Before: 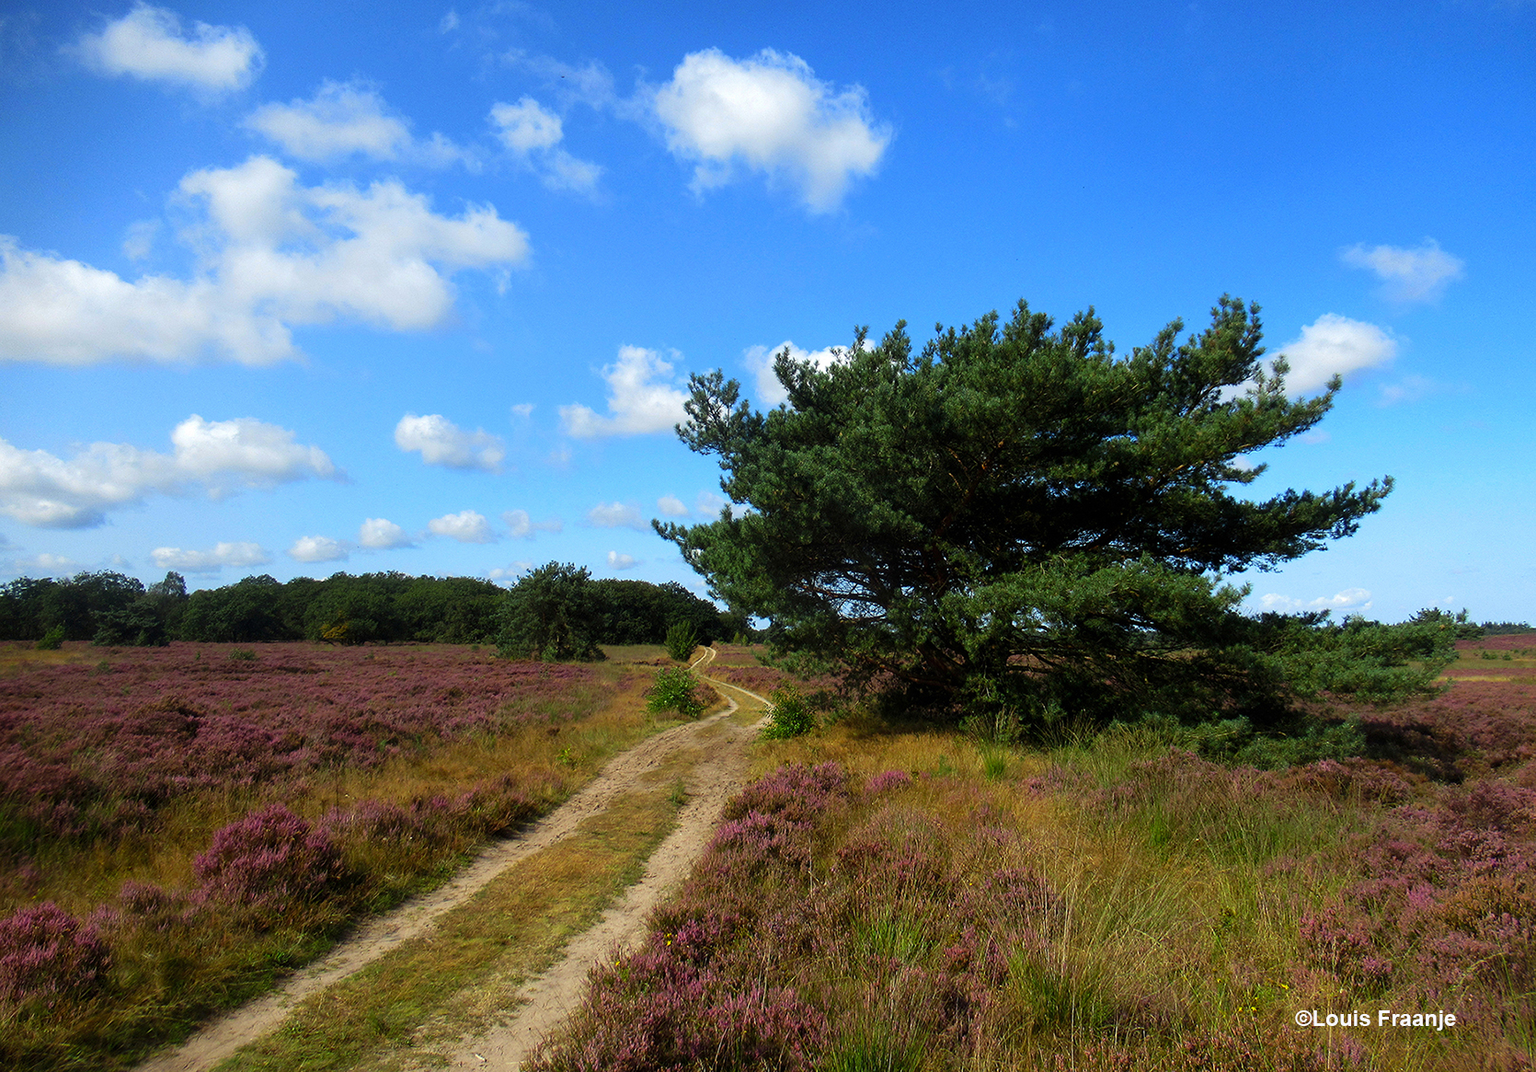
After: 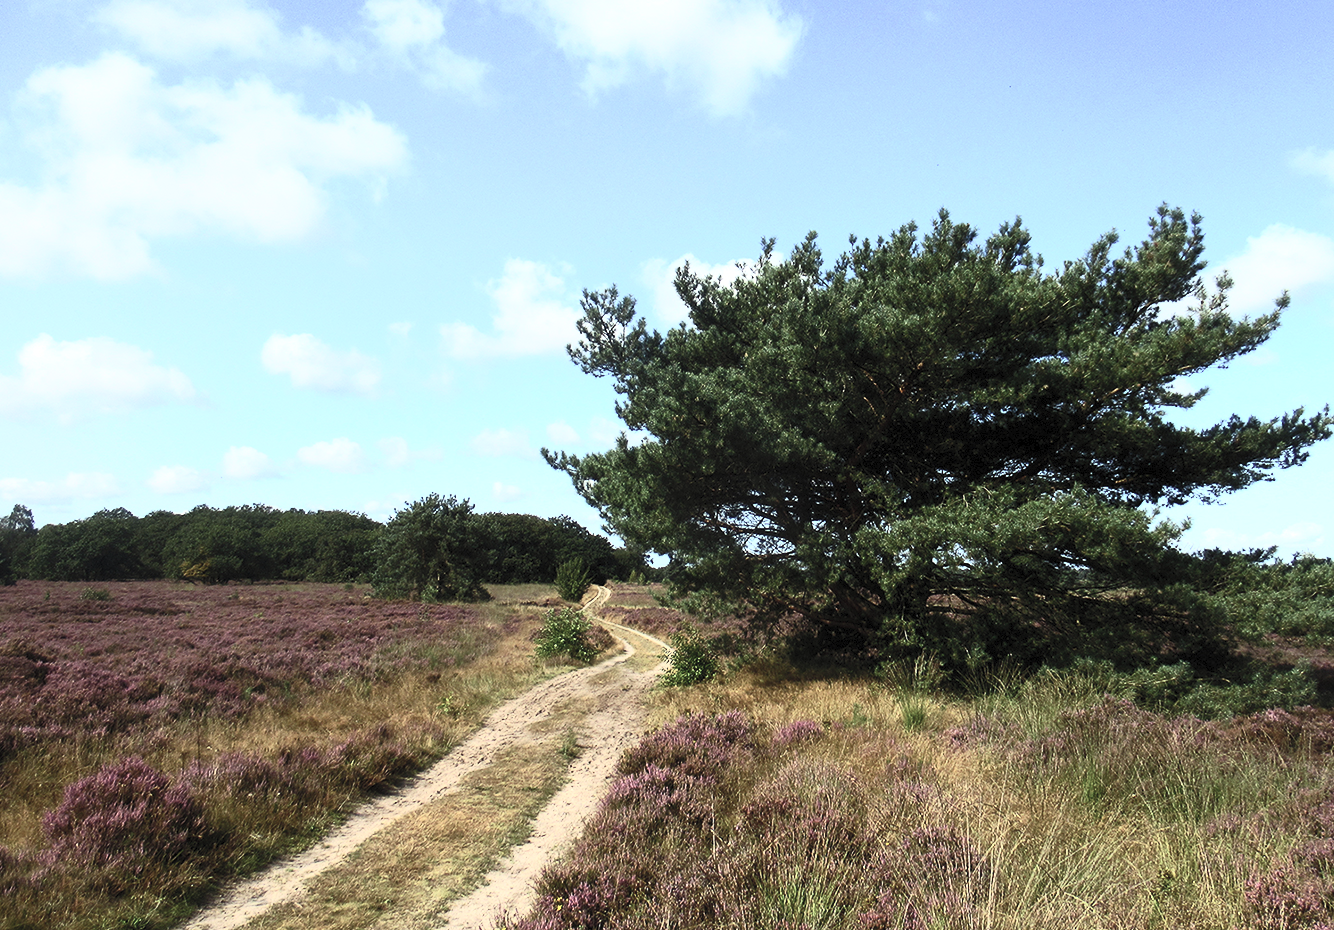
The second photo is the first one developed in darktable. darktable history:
contrast brightness saturation: contrast 0.57, brightness 0.57, saturation -0.34
crop and rotate: left 10.071%, top 10.071%, right 10.02%, bottom 10.02%
